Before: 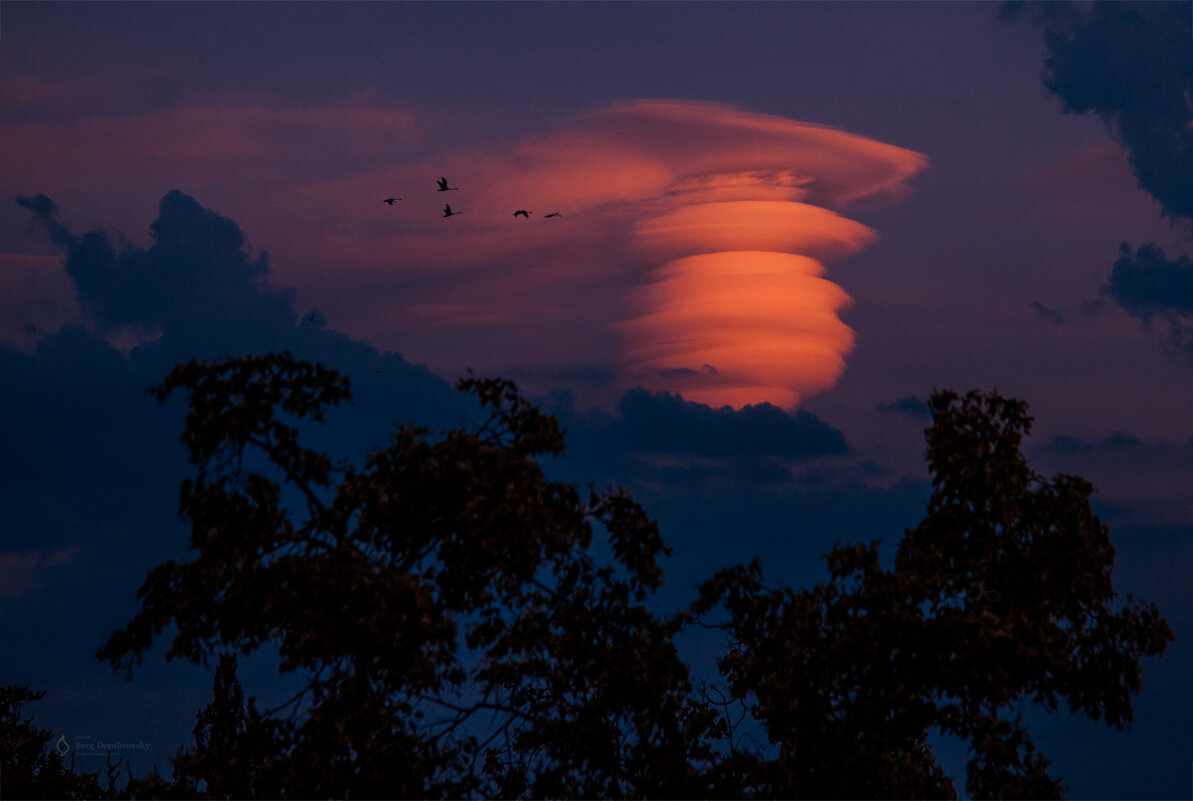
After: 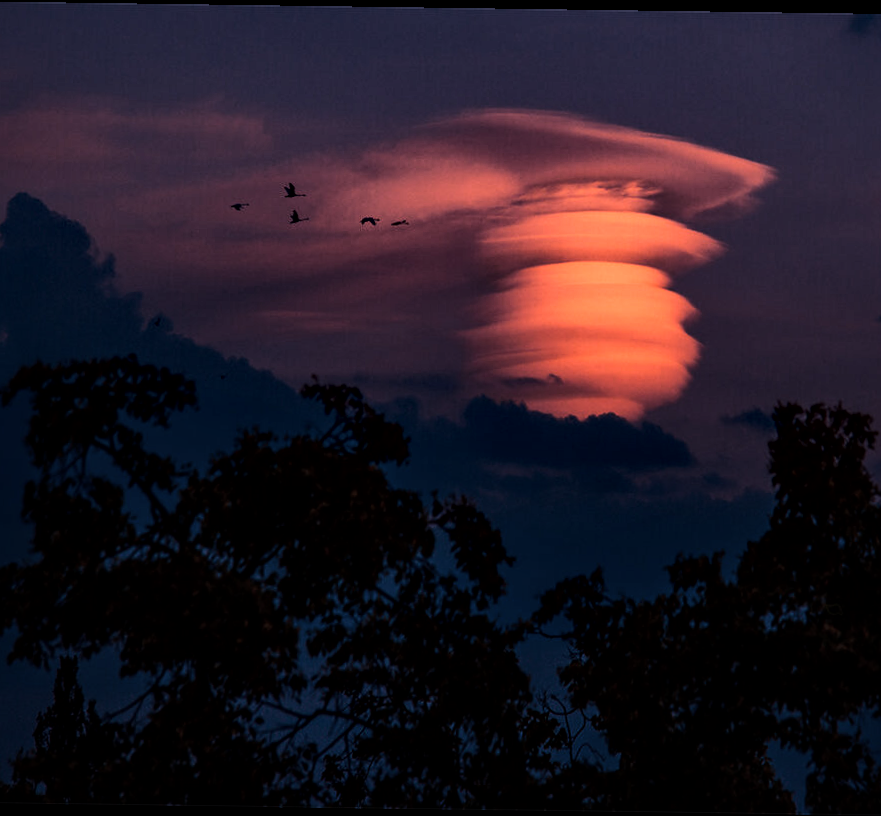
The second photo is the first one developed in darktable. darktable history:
local contrast: mode bilateral grid, contrast 20, coarseness 50, detail 150%, midtone range 0.2
tone equalizer: -8 EV -1.08 EV, -7 EV -1.01 EV, -6 EV -0.867 EV, -5 EV -0.578 EV, -3 EV 0.578 EV, -2 EV 0.867 EV, -1 EV 1.01 EV, +0 EV 1.08 EV, edges refinement/feathering 500, mask exposure compensation -1.57 EV, preserve details no
crop: left 13.443%, right 13.31%
rotate and perspective: rotation 0.8°, automatic cropping off
